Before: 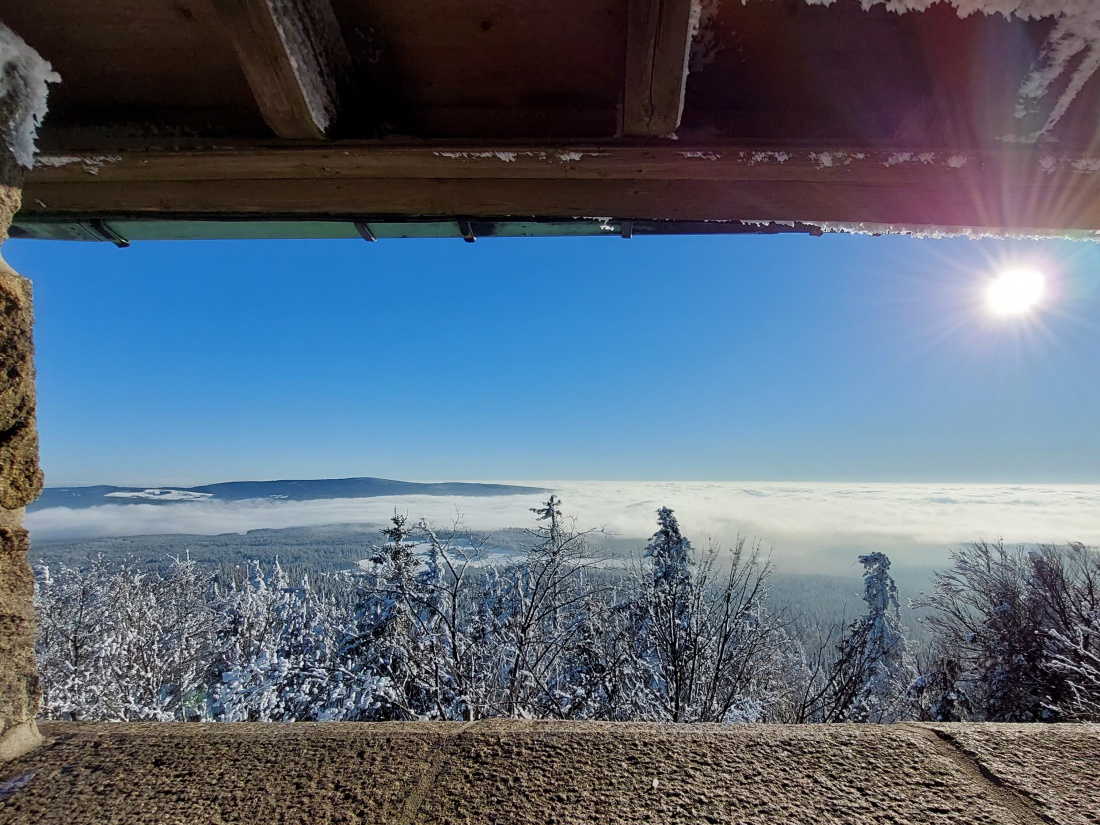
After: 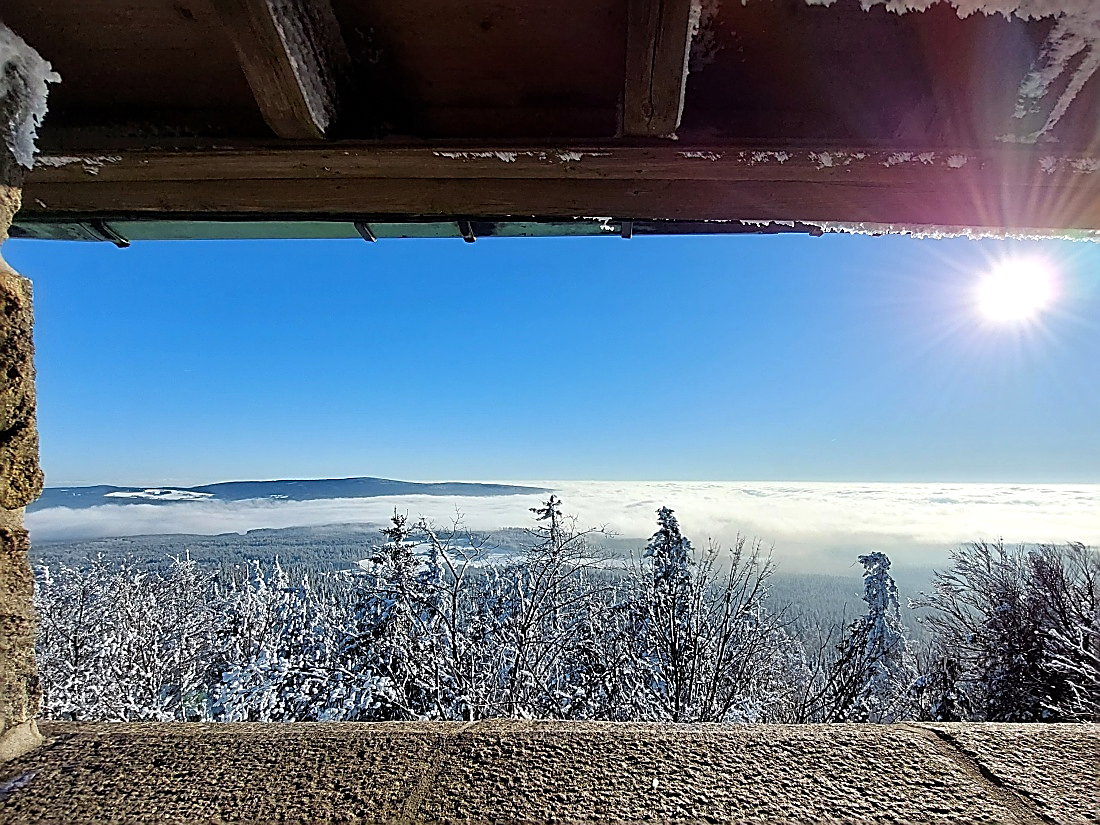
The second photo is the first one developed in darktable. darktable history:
tone equalizer: -8 EV -0.386 EV, -7 EV -0.375 EV, -6 EV -0.37 EV, -5 EV -0.183 EV, -3 EV 0.207 EV, -2 EV 0.307 EV, -1 EV 0.369 EV, +0 EV 0.429 EV, mask exposure compensation -0.505 EV
sharpen: radius 1.652, amount 1.286
